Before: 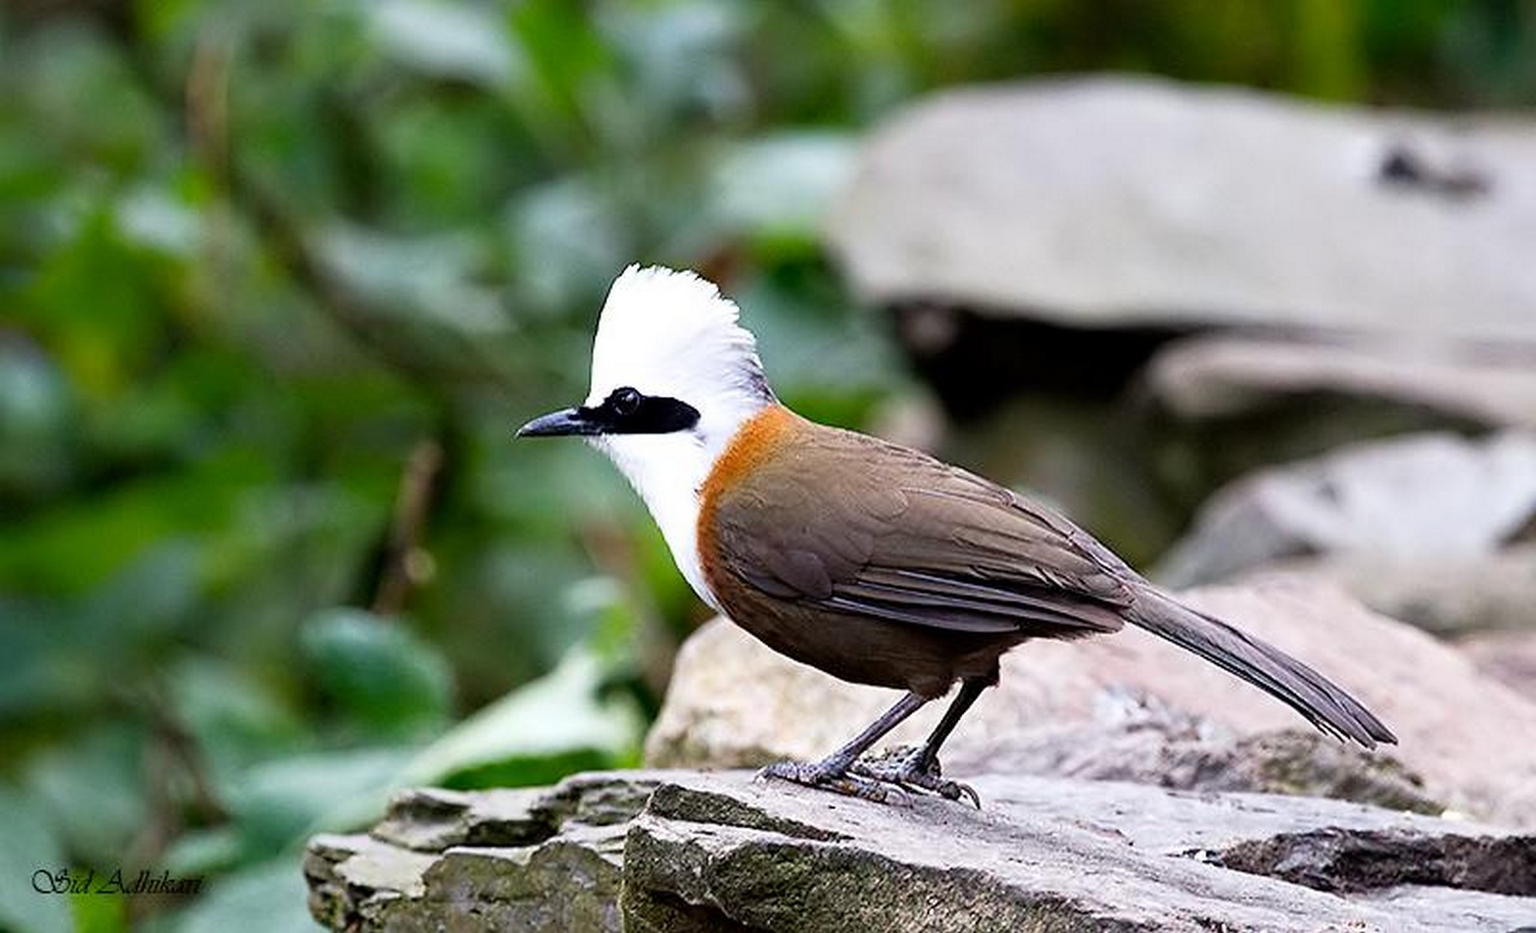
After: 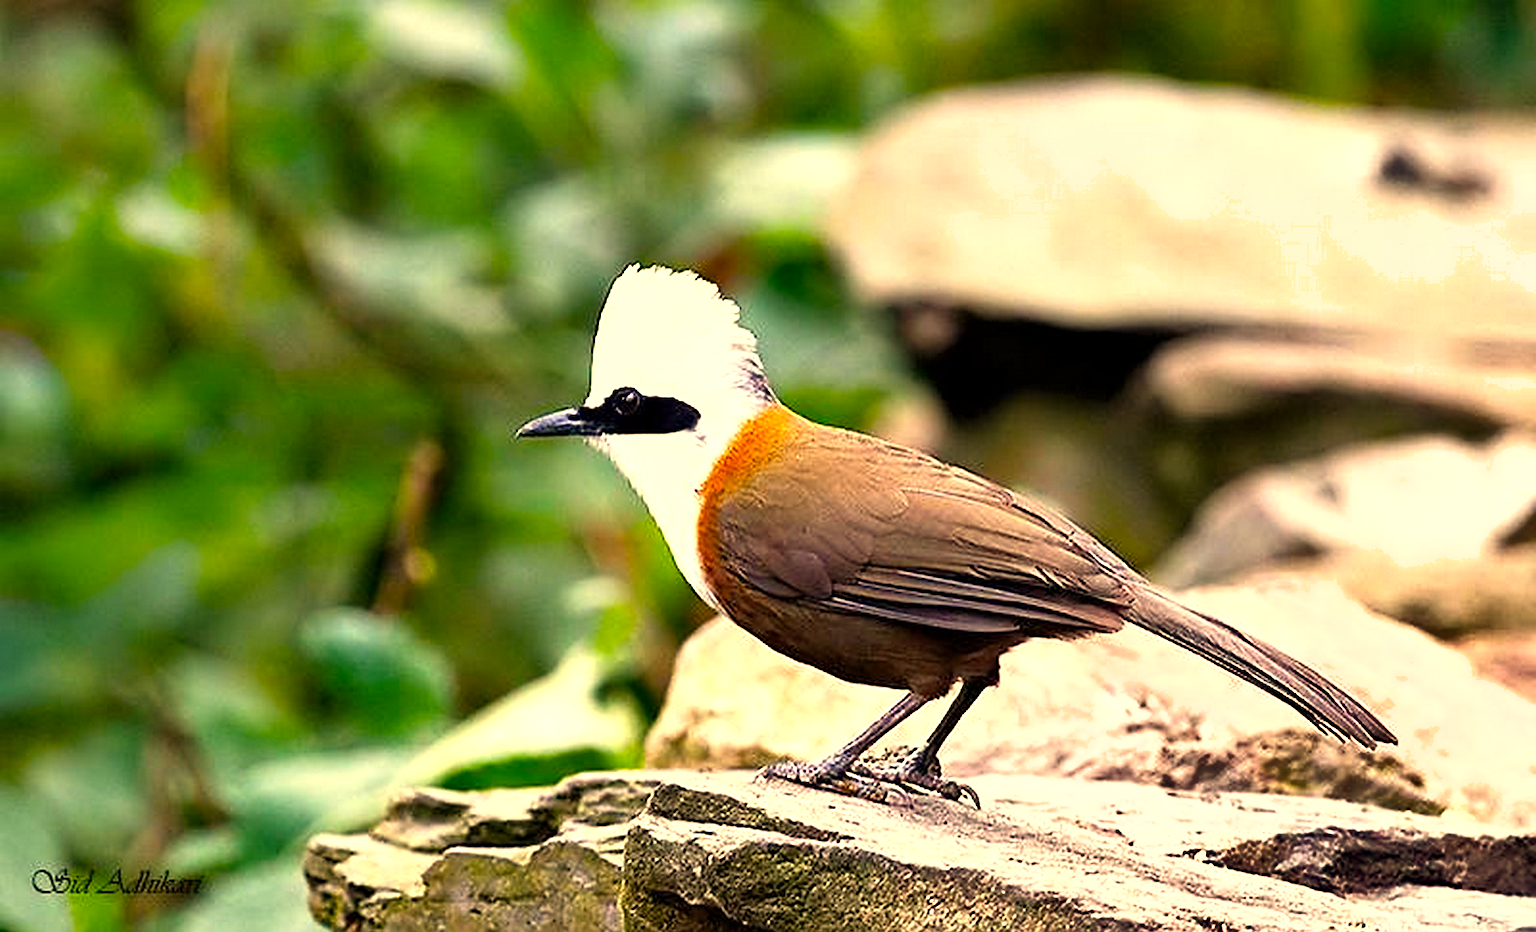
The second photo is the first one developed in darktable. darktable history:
tone equalizer: -8 EV -0.55 EV
color balance rgb: perceptual saturation grading › global saturation 20%, global vibrance 20%
sharpen: radius 1.864, amount 0.398, threshold 1.271
shadows and highlights: soften with gaussian
exposure: exposure 0.64 EV, compensate highlight preservation false
white balance: red 1.138, green 0.996, blue 0.812
